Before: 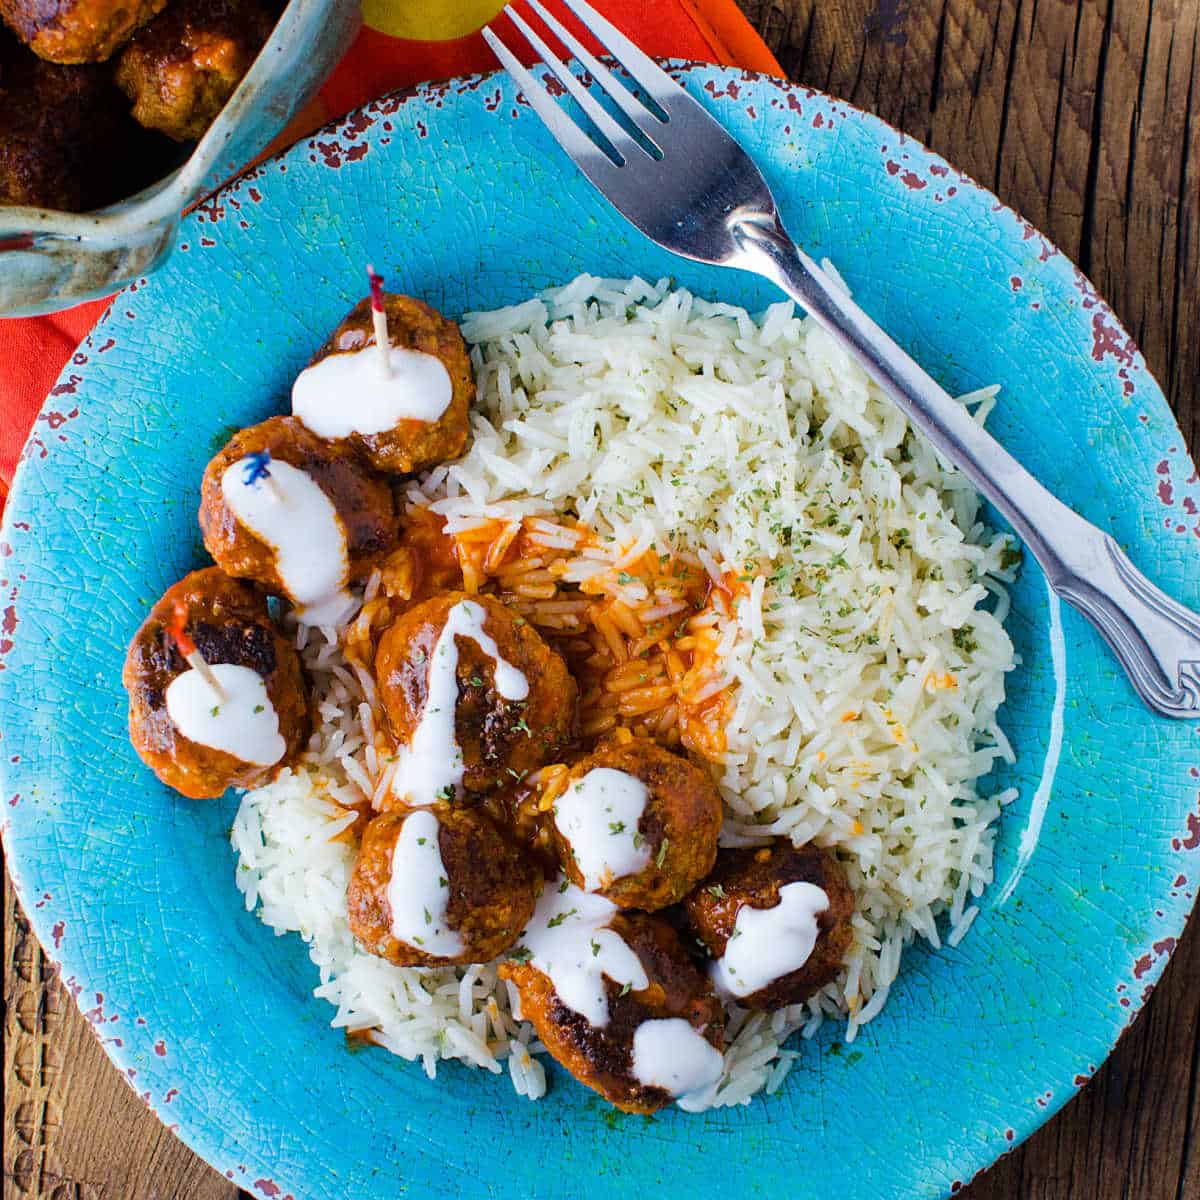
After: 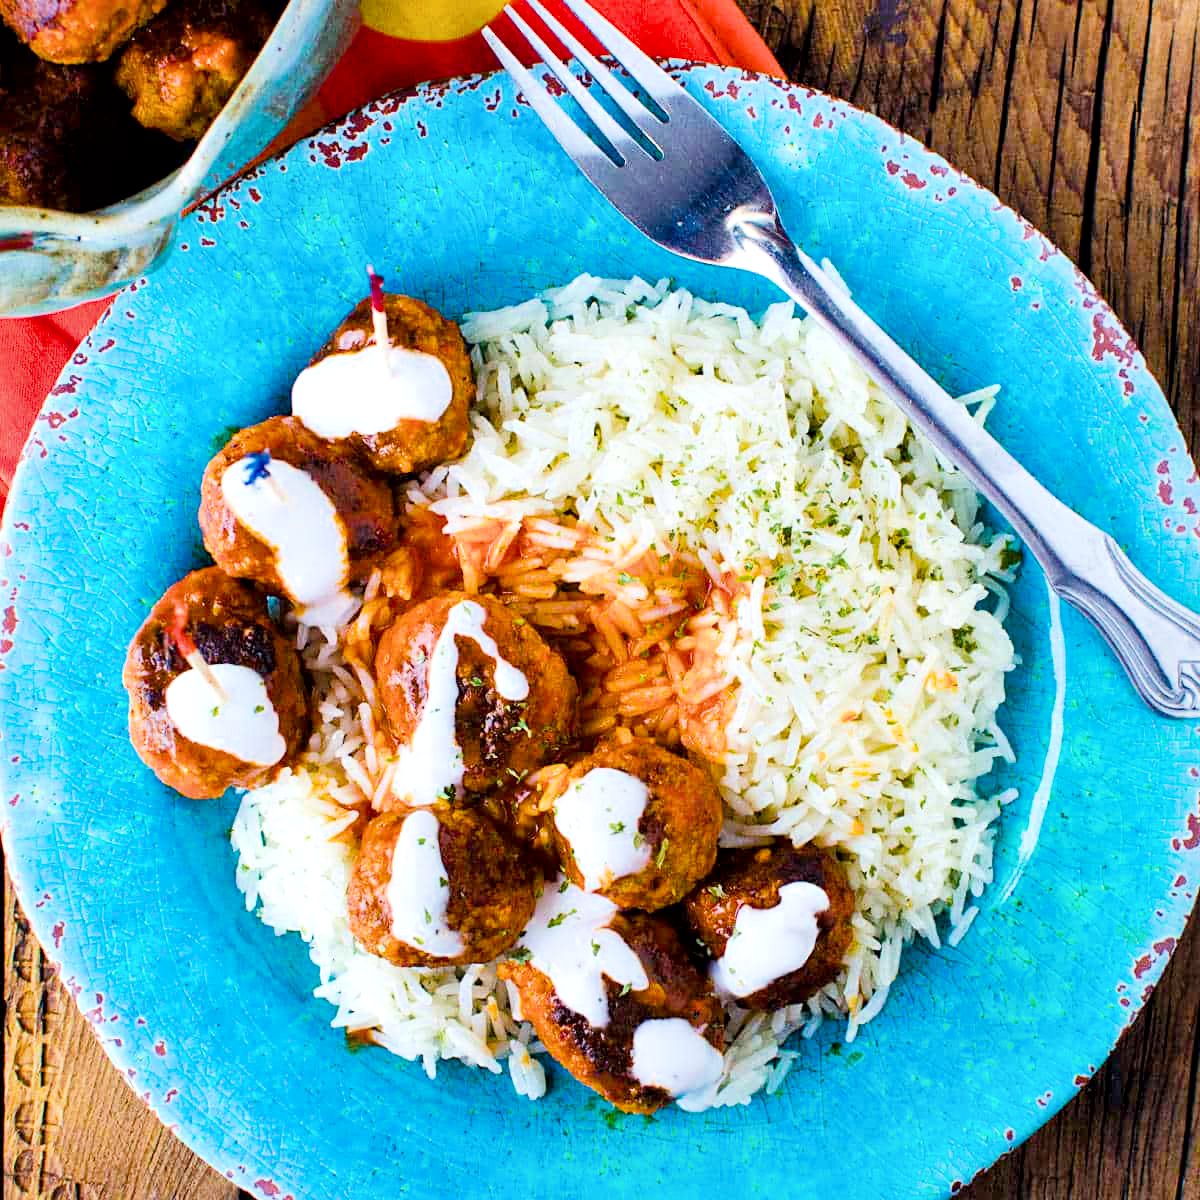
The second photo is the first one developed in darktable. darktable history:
exposure: black level correction 0, exposure 1.2 EV, compensate exposure bias true, compensate highlight preservation false
local contrast: mode bilateral grid, contrast 100, coarseness 100, detail 165%, midtone range 0.2
color balance rgb: perceptual saturation grading › global saturation 30%, global vibrance 20%
filmic rgb: black relative exposure -7.65 EV, white relative exposure 4.56 EV, hardness 3.61
